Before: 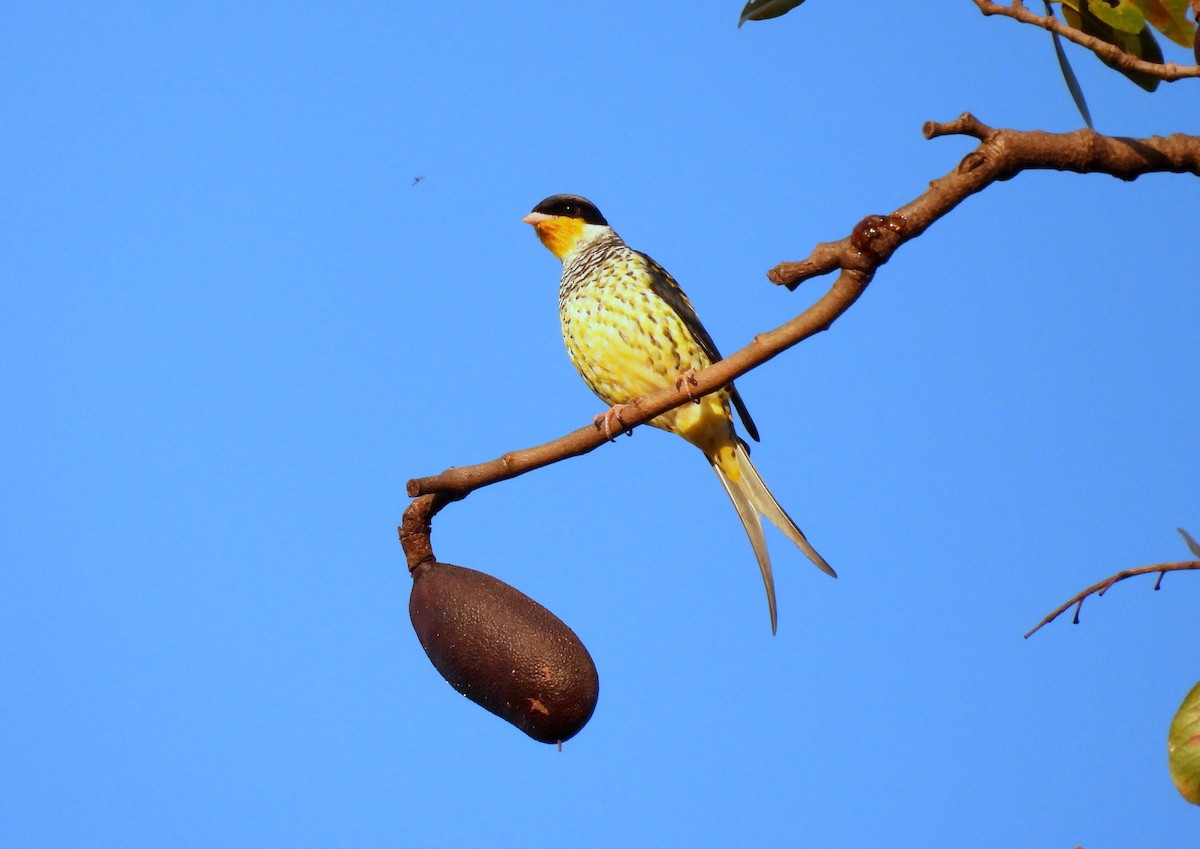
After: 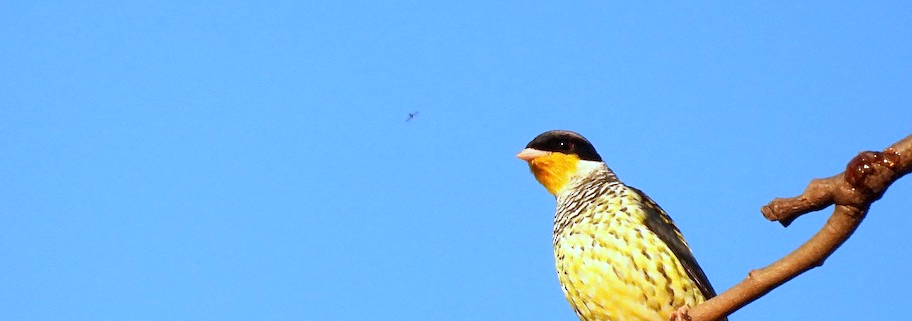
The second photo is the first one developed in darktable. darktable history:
crop: left 0.569%, top 7.635%, right 23.426%, bottom 54.443%
sharpen: amount 0.206
exposure: exposure 0.266 EV, compensate exposure bias true, compensate highlight preservation false
